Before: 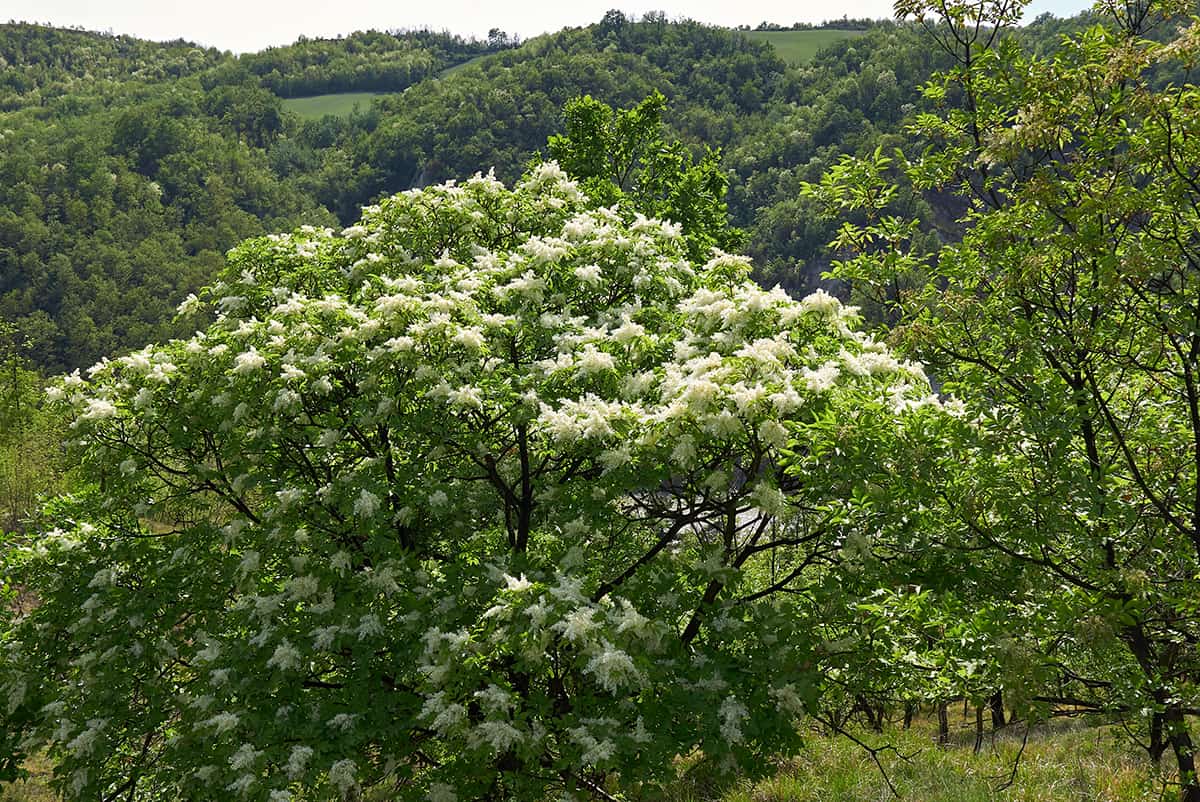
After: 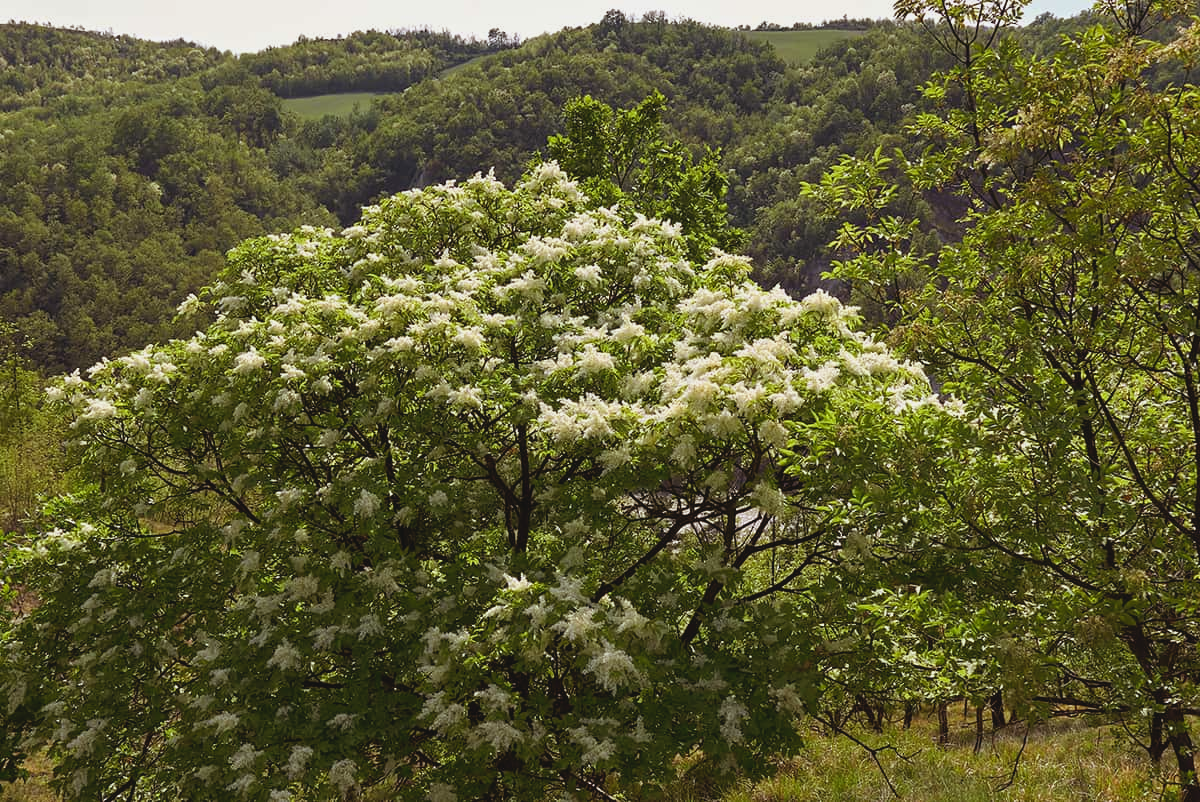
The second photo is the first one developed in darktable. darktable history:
rgb levels: mode RGB, independent channels, levels [[0, 0.5, 1], [0, 0.521, 1], [0, 0.536, 1]]
contrast brightness saturation: contrast -0.1, saturation -0.1
